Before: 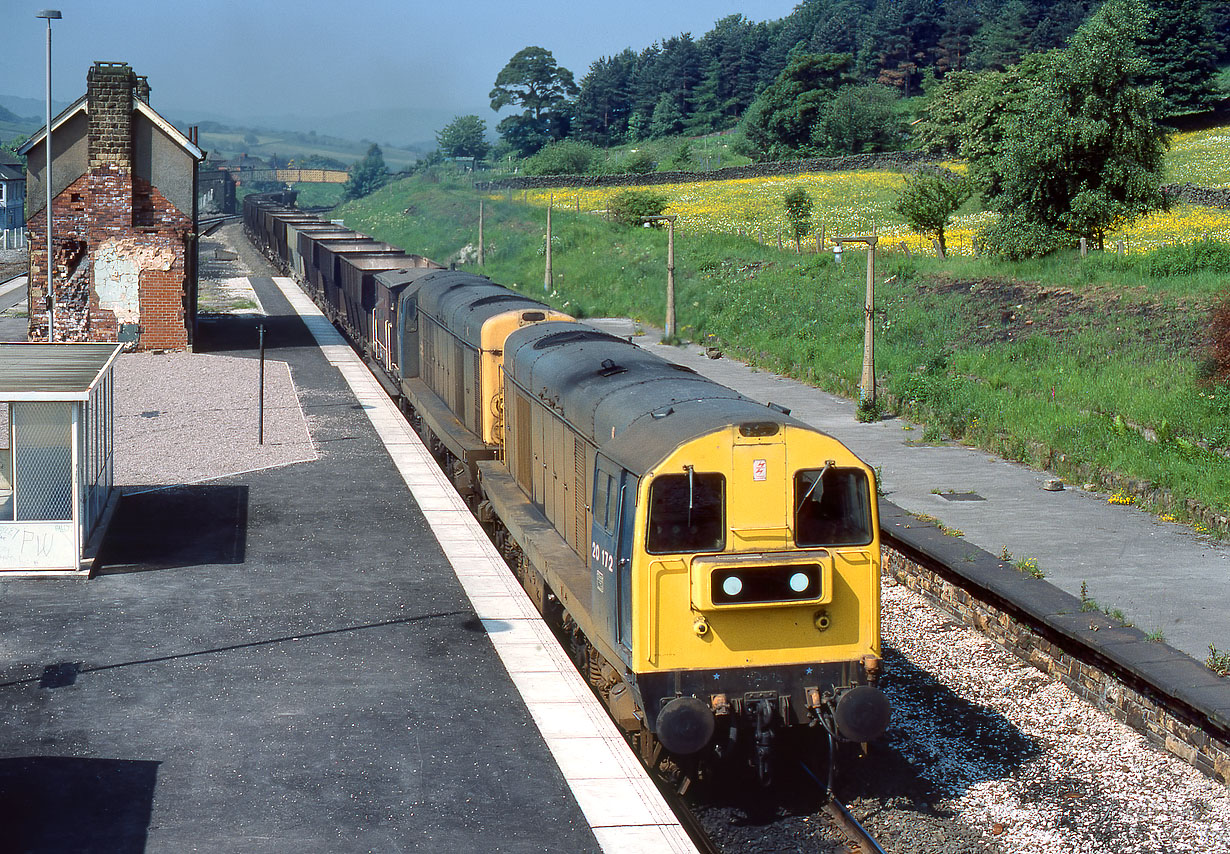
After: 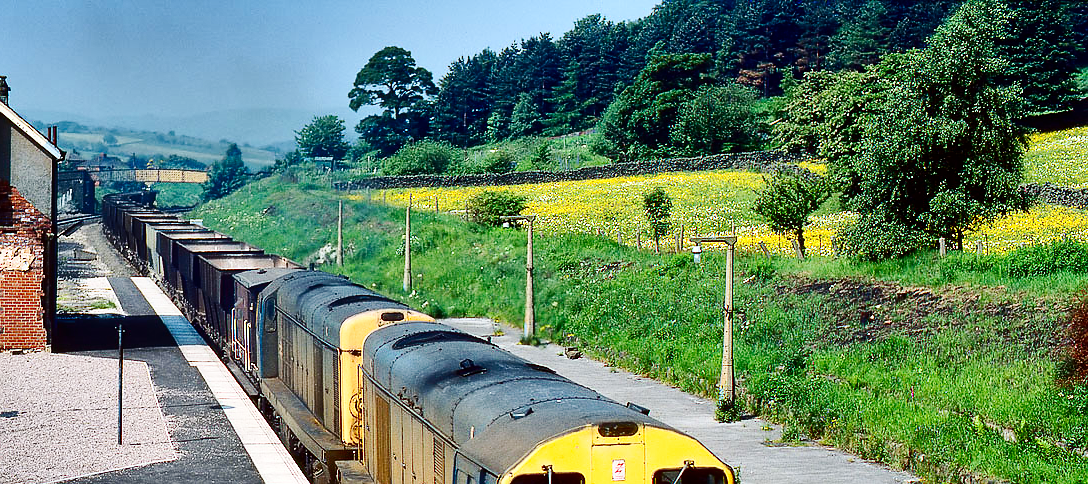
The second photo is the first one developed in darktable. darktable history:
crop and rotate: left 11.538%, bottom 43.28%
contrast brightness saturation: contrast 0.214, brightness -0.105, saturation 0.214
shadows and highlights: shadows 18.59, highlights -84.31, soften with gaussian
base curve: curves: ch0 [(0, 0) (0.032, 0.025) (0.121, 0.166) (0.206, 0.329) (0.605, 0.79) (1, 1)], preserve colors none
sharpen: radius 0.996, threshold 1.025
